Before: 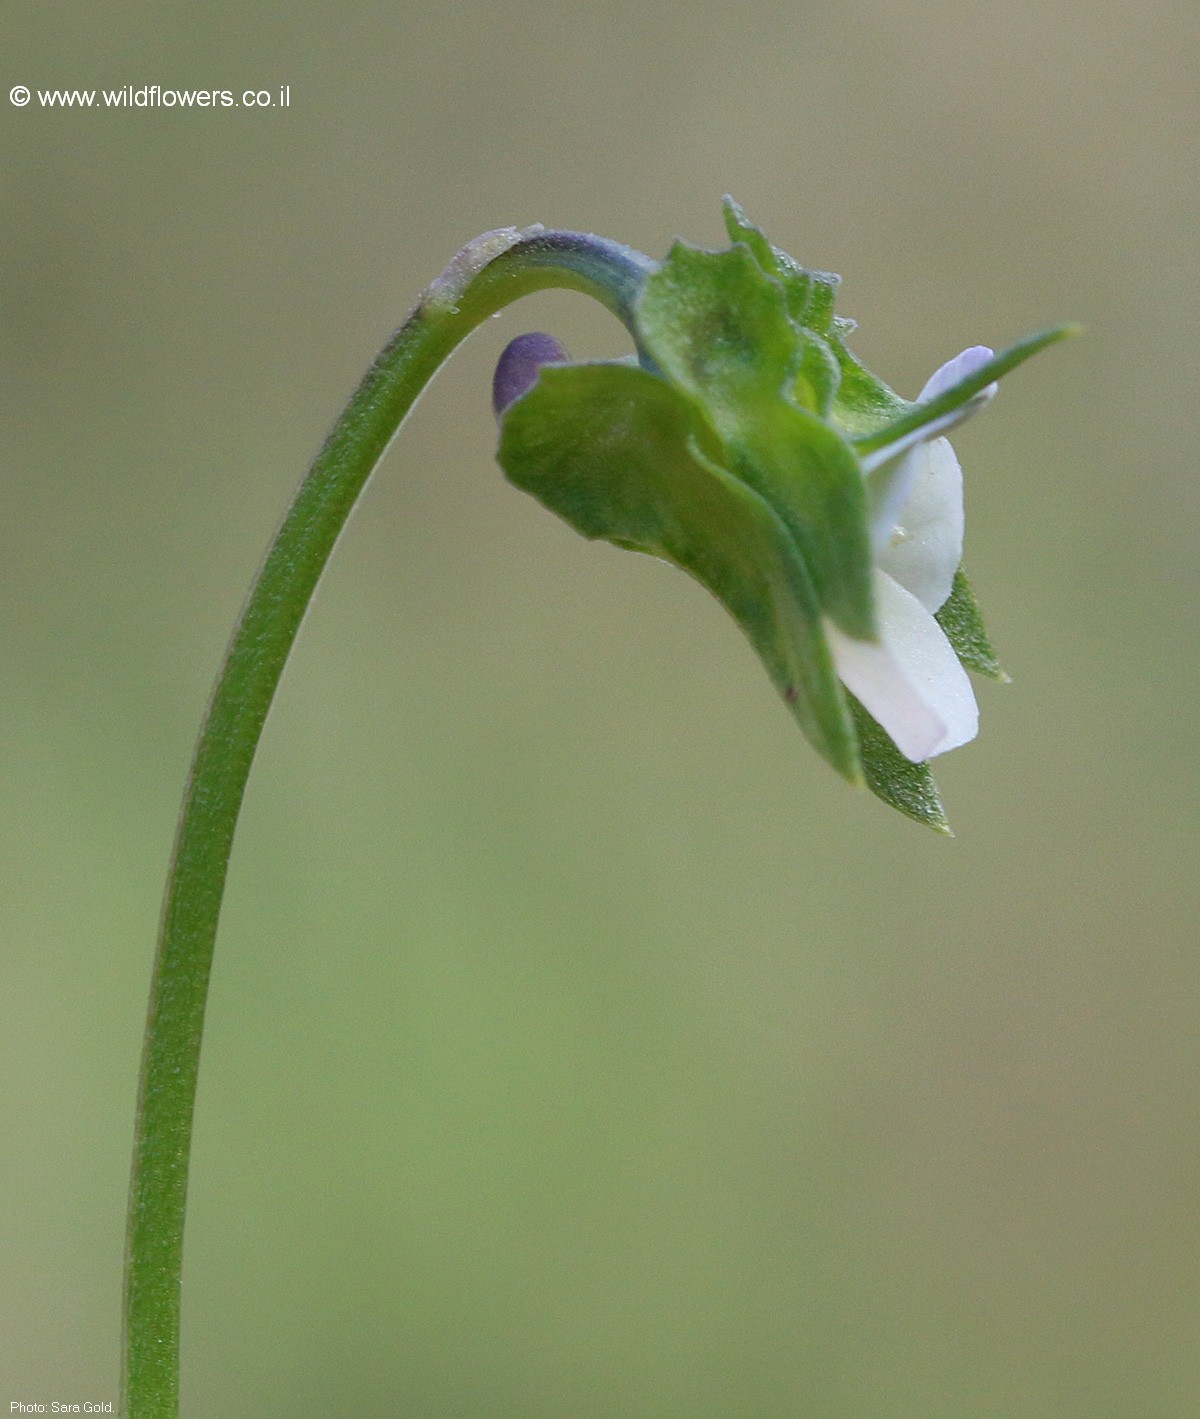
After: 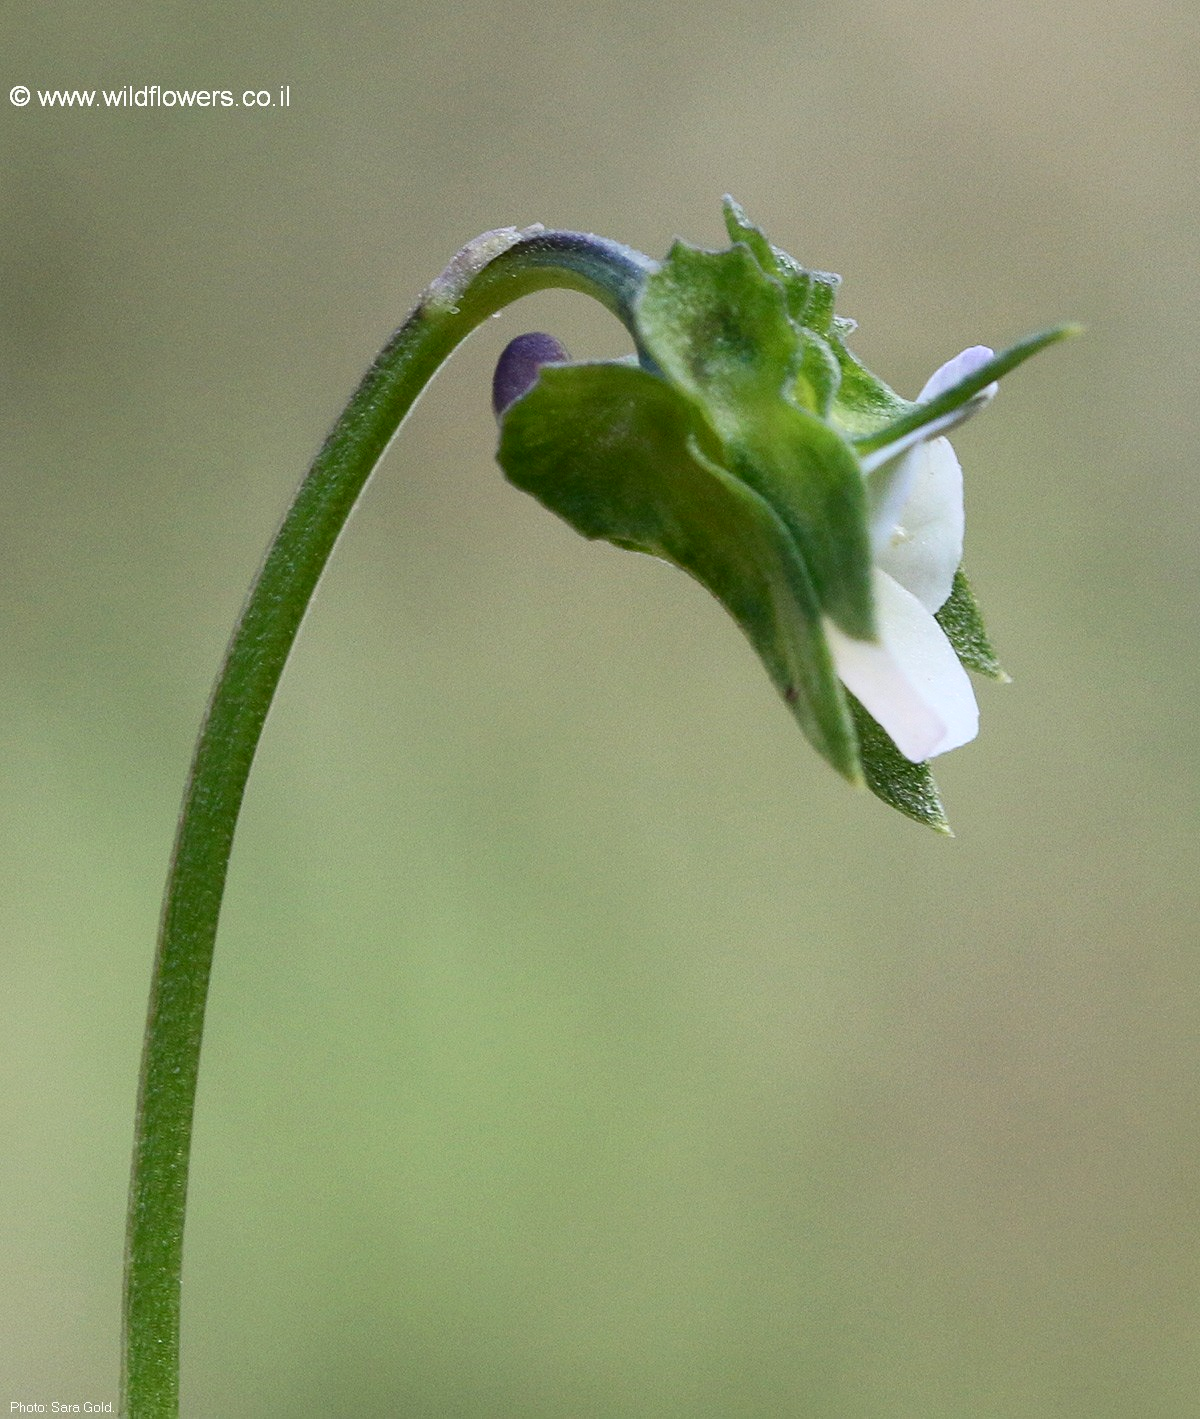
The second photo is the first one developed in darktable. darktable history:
contrast brightness saturation: contrast 0.29
color correction: highlights b* -0.025
